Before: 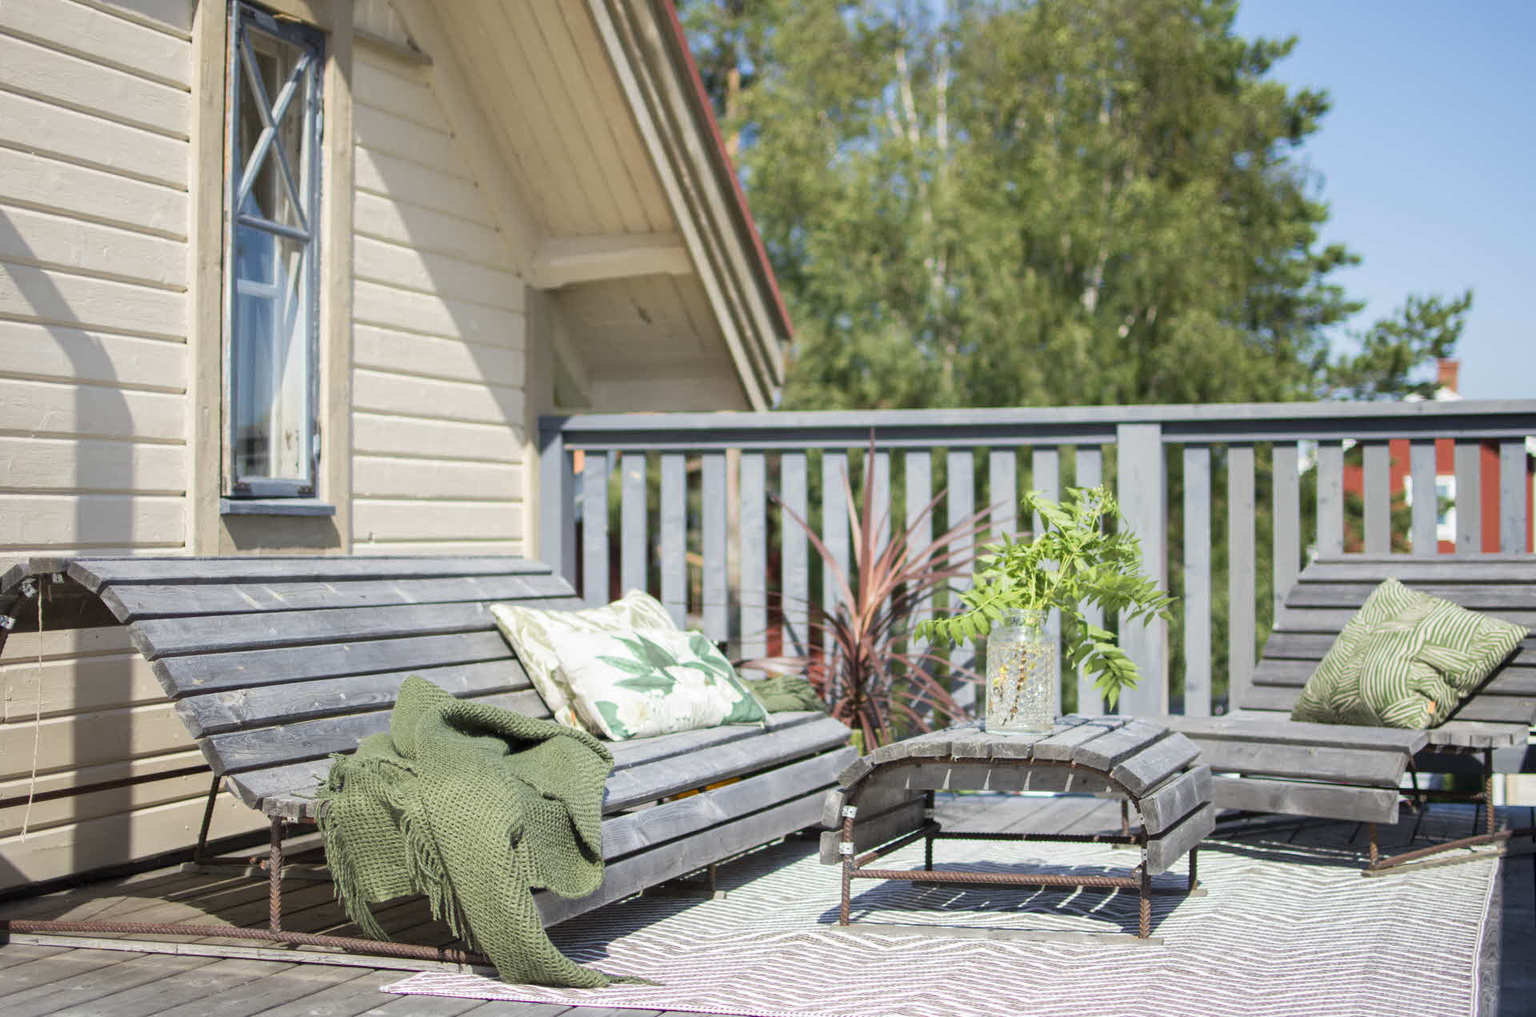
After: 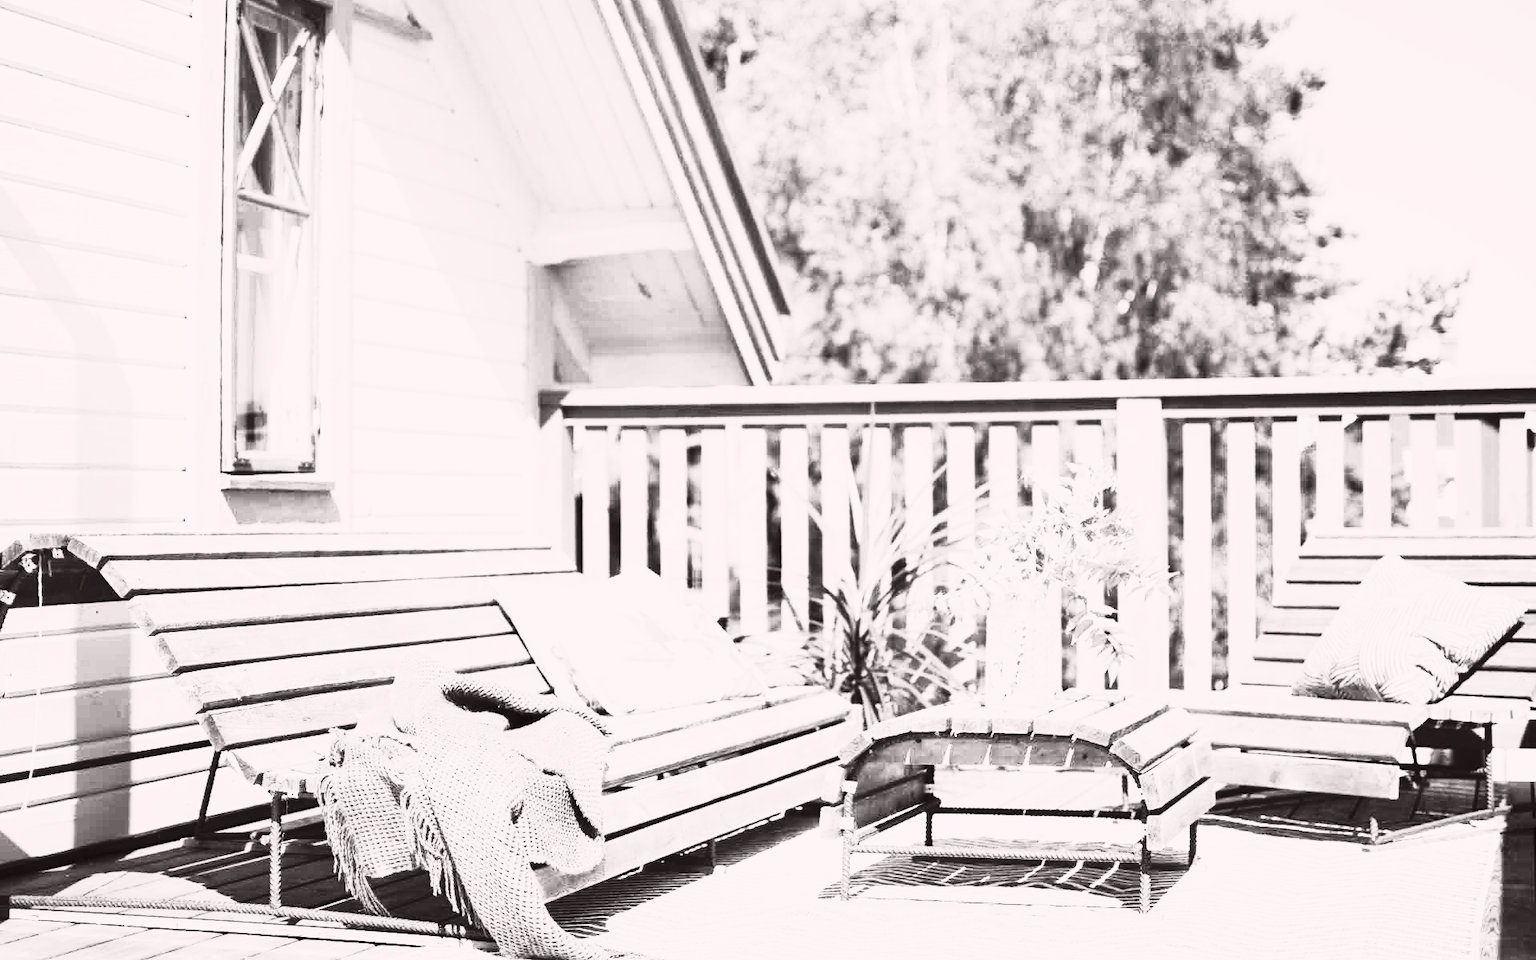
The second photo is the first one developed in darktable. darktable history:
exposure: compensate highlight preservation false
base curve: curves: ch0 [(0, 0) (0.032, 0.025) (0.121, 0.166) (0.206, 0.329) (0.605, 0.79) (1, 1)], preserve colors none
crop and rotate: top 2.479%, bottom 3.018%
contrast brightness saturation: contrast 0.53, brightness 0.47, saturation -1
tone curve: curves: ch0 [(0, 0.012) (0.144, 0.137) (0.326, 0.386) (0.489, 0.573) (0.656, 0.763) (0.849, 0.902) (1, 0.974)]; ch1 [(0, 0) (0.366, 0.367) (0.475, 0.453) (0.487, 0.501) (0.519, 0.527) (0.544, 0.579) (0.562, 0.619) (0.622, 0.694) (1, 1)]; ch2 [(0, 0) (0.333, 0.346) (0.375, 0.375) (0.424, 0.43) (0.476, 0.492) (0.502, 0.503) (0.533, 0.541) (0.572, 0.615) (0.605, 0.656) (0.641, 0.709) (1, 1)], color space Lab, independent channels, preserve colors none
